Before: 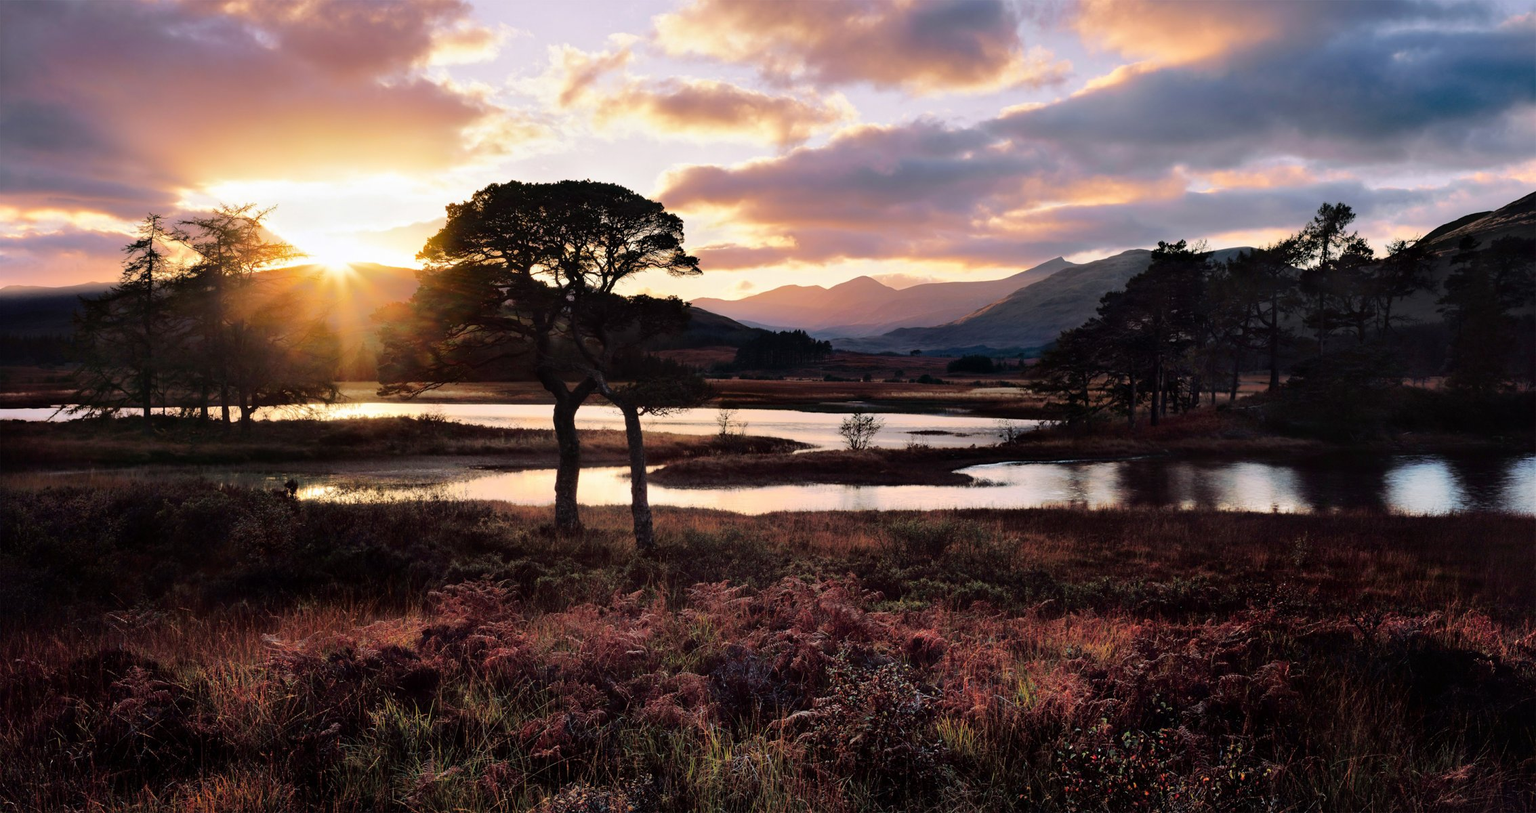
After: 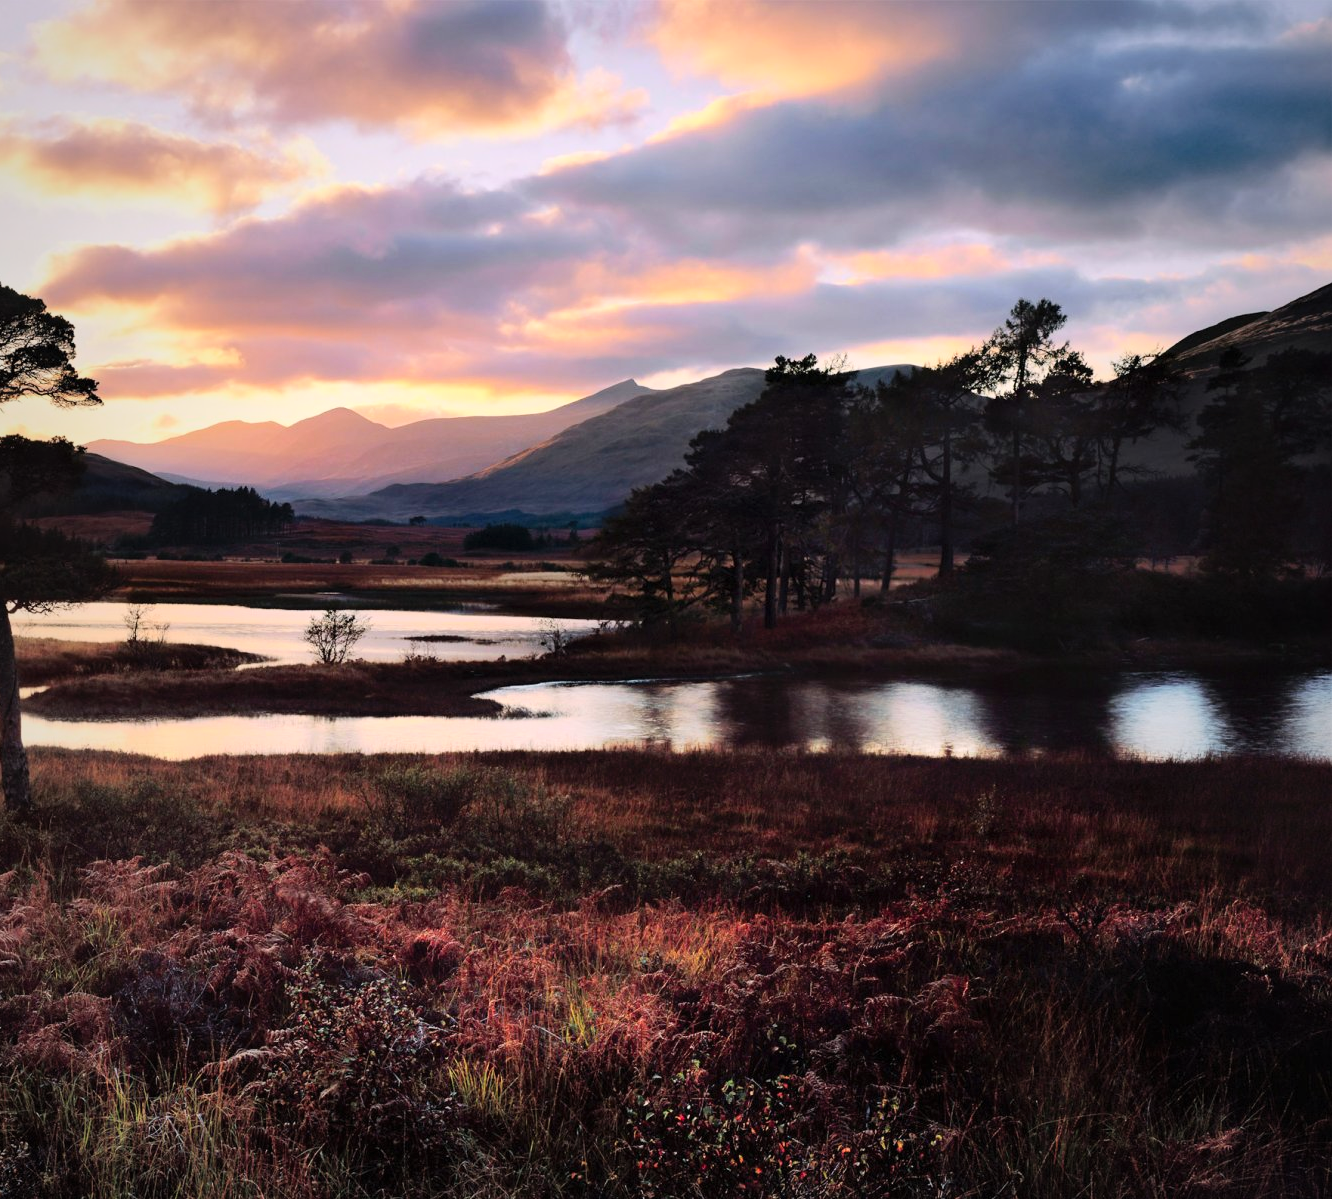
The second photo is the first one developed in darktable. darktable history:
contrast brightness saturation: contrast 0.196, brightness 0.167, saturation 0.215
vignetting: fall-off start 72.6%, fall-off radius 108.24%, brightness -0.414, saturation -0.297, width/height ratio 0.733
crop: left 41.226%
